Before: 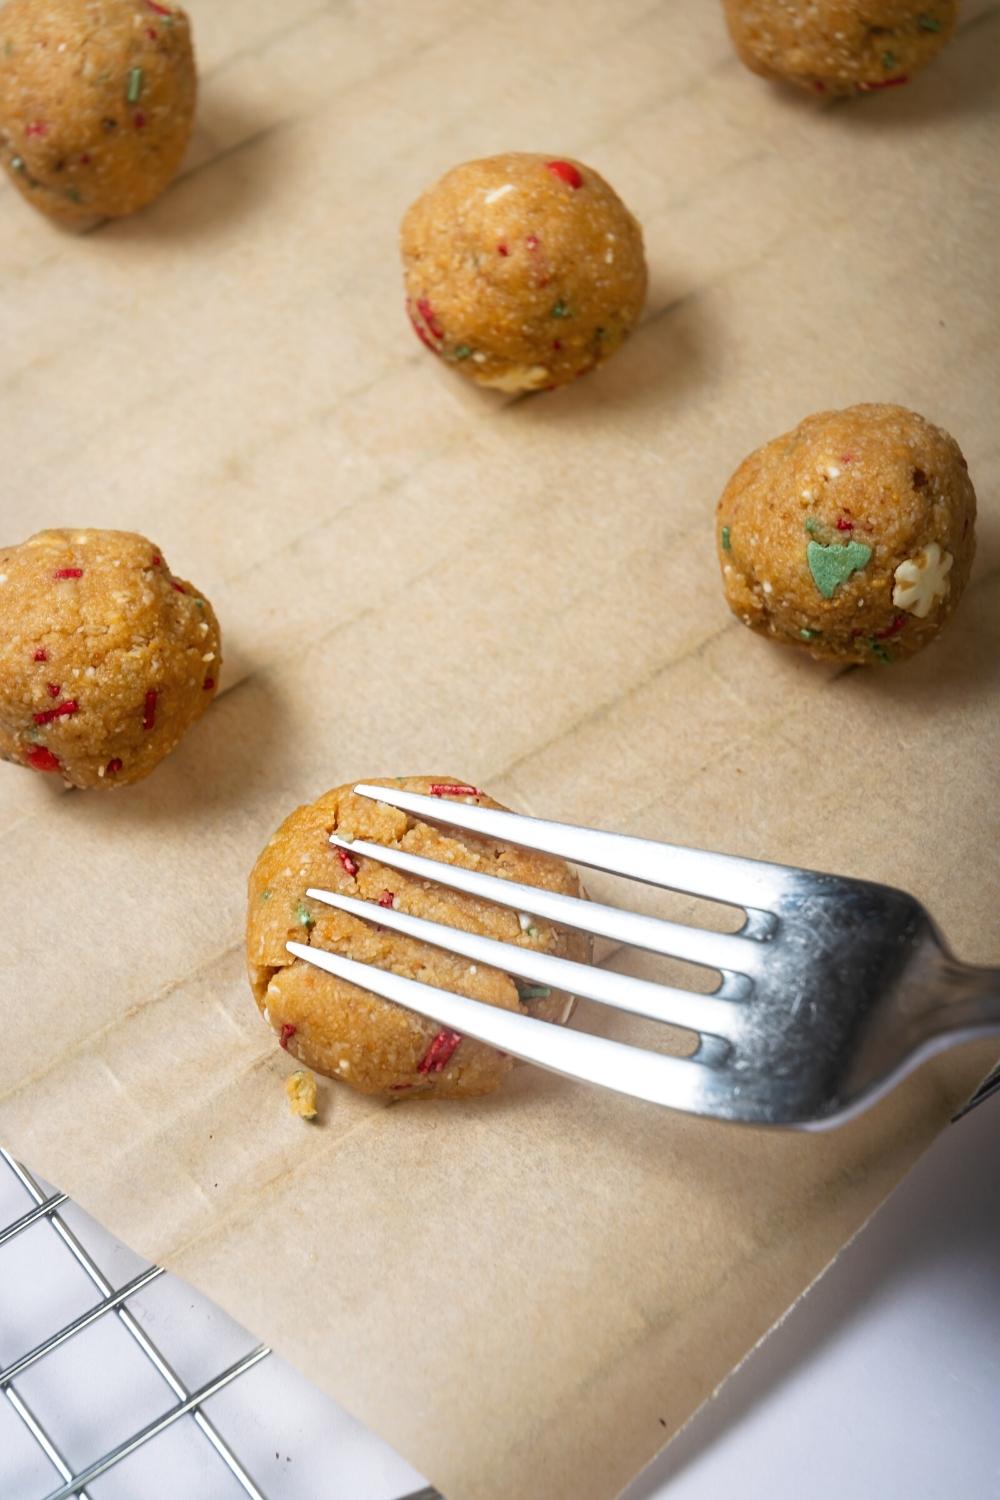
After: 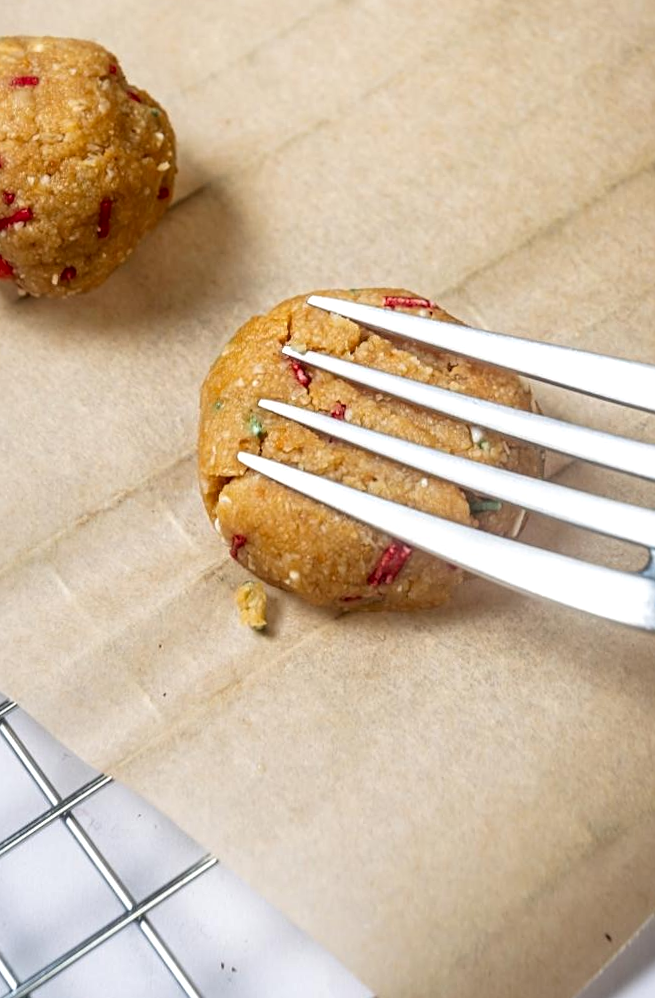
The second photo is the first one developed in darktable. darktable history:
crop and rotate: angle -0.714°, left 3.808%, top 32.18%, right 29.428%
sharpen: amount 0.2
local contrast: on, module defaults
